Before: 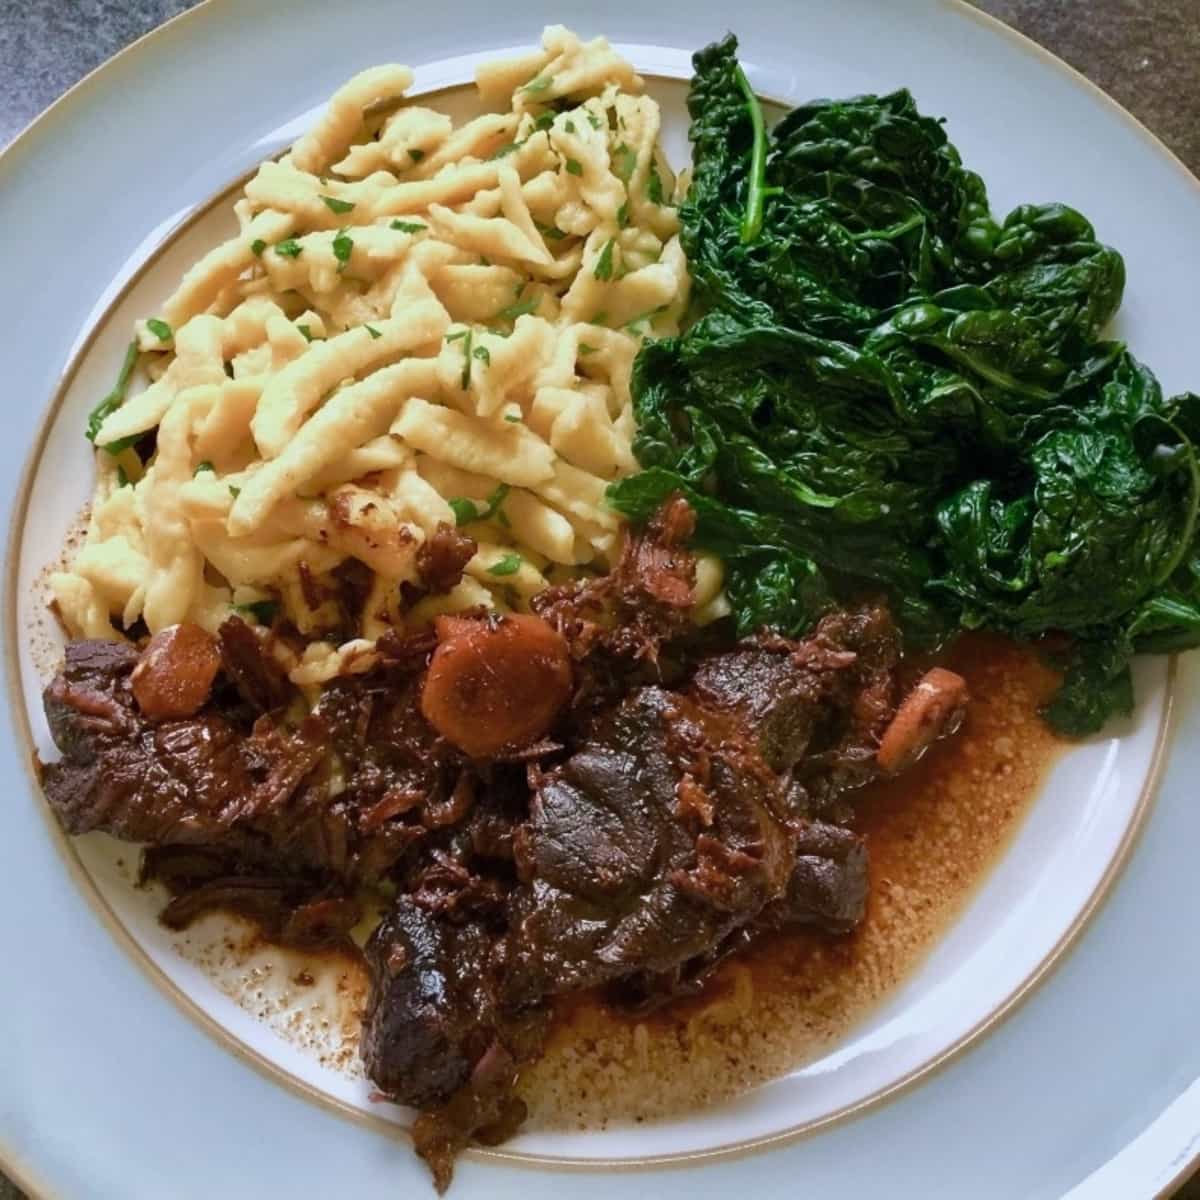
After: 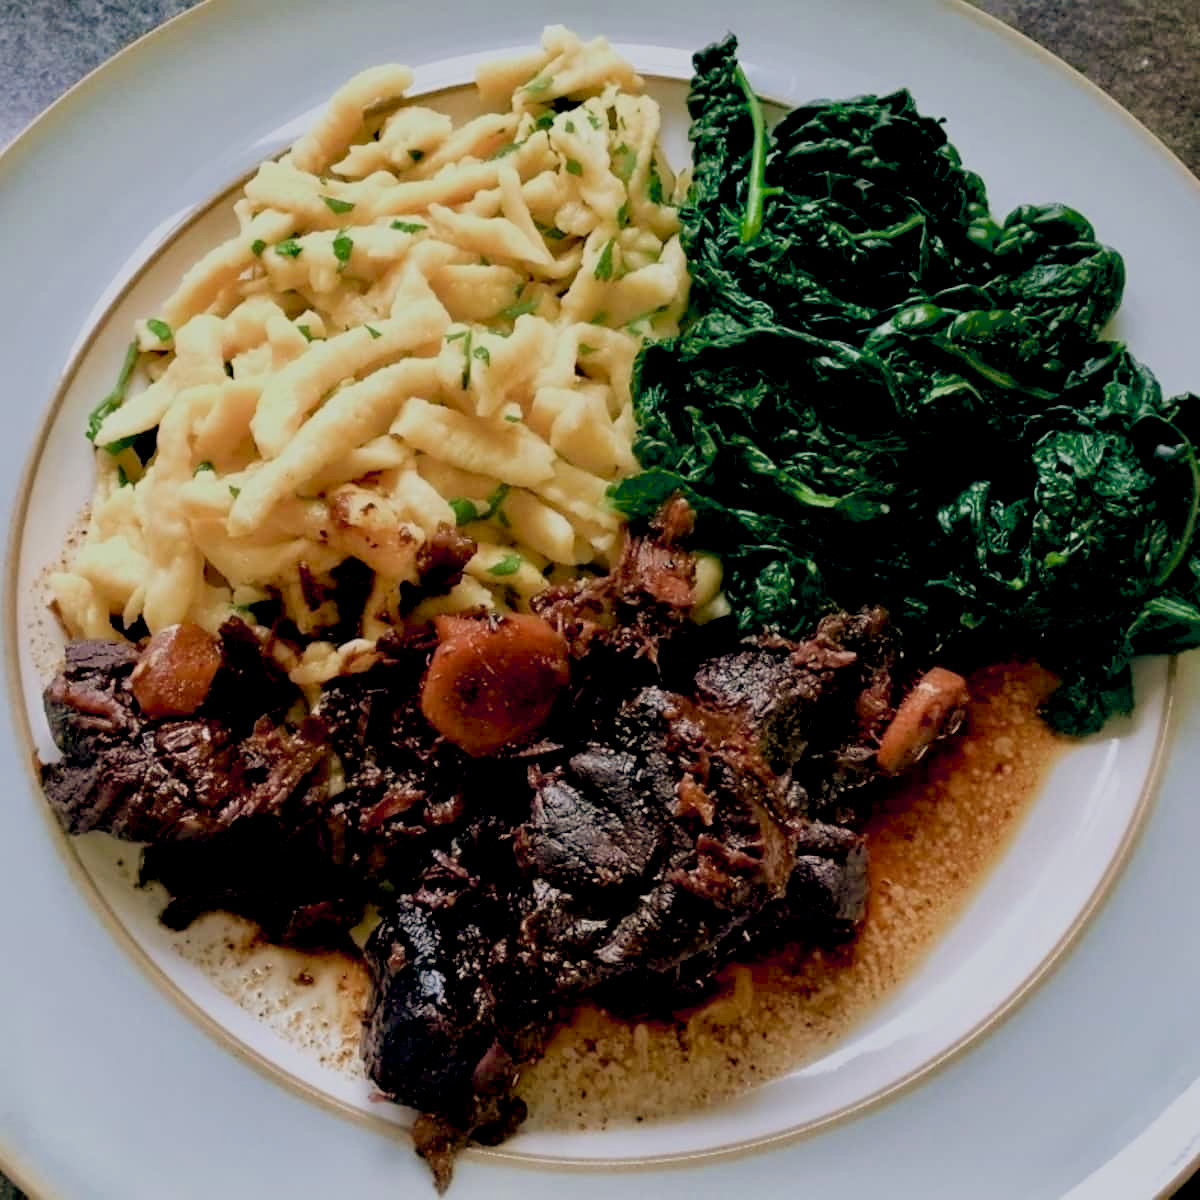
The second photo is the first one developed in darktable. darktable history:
color balance: lift [0.975, 0.993, 1, 1.015], gamma [1.1, 1, 1, 0.945], gain [1, 1.04, 1, 0.95]
filmic rgb: white relative exposure 3.9 EV, hardness 4.26
